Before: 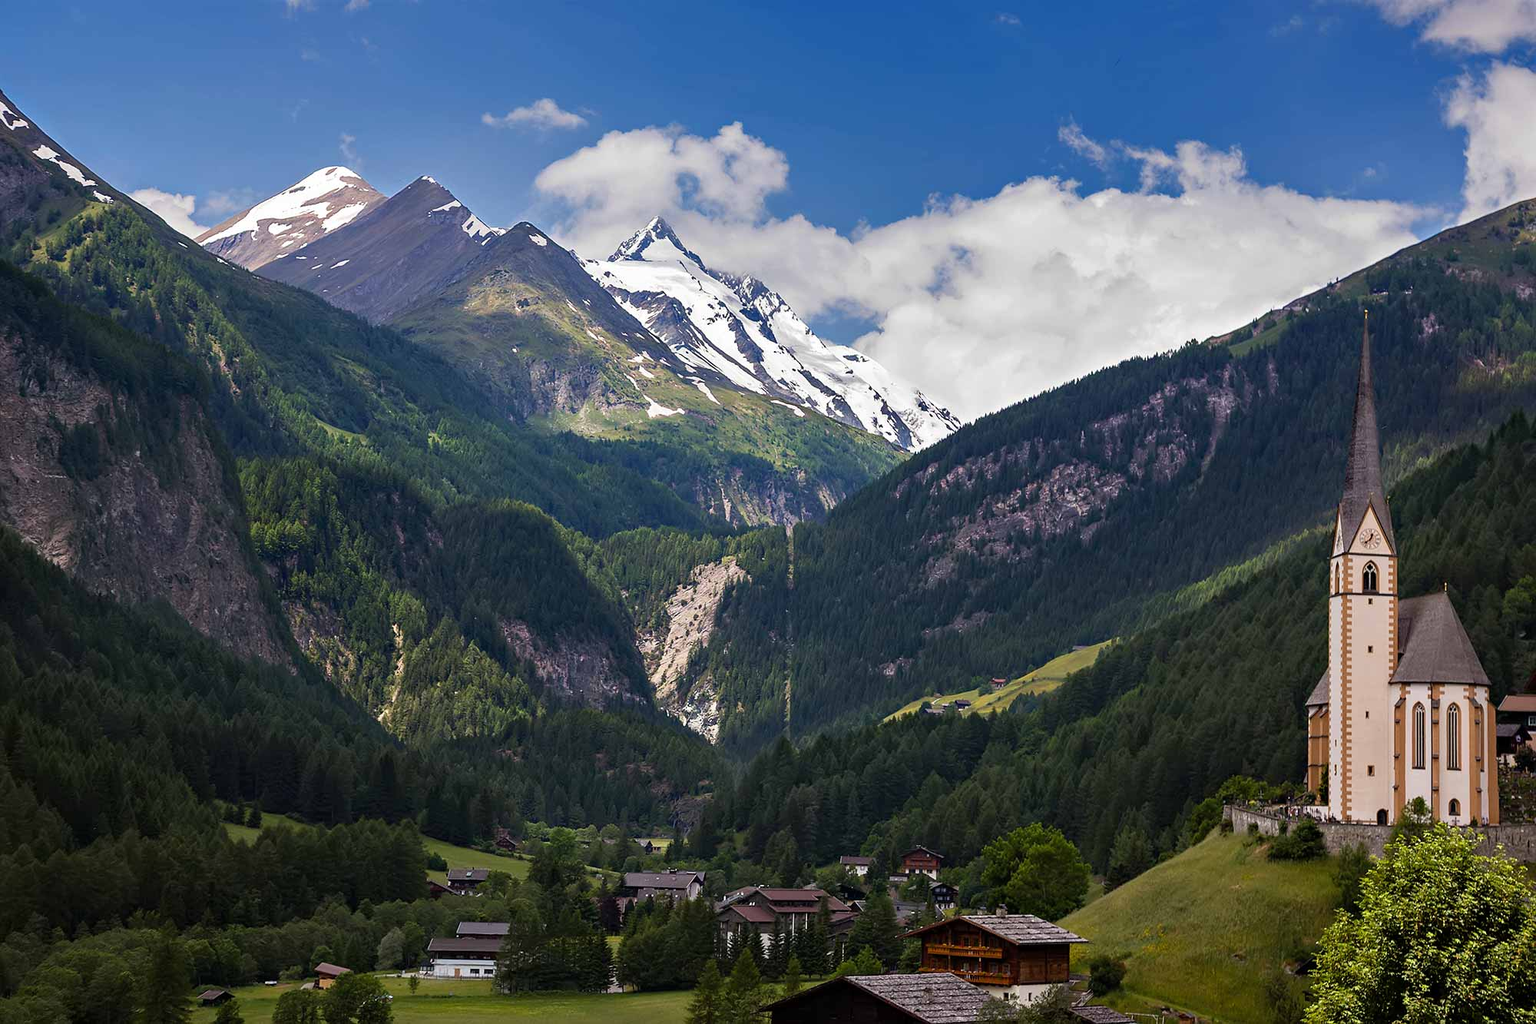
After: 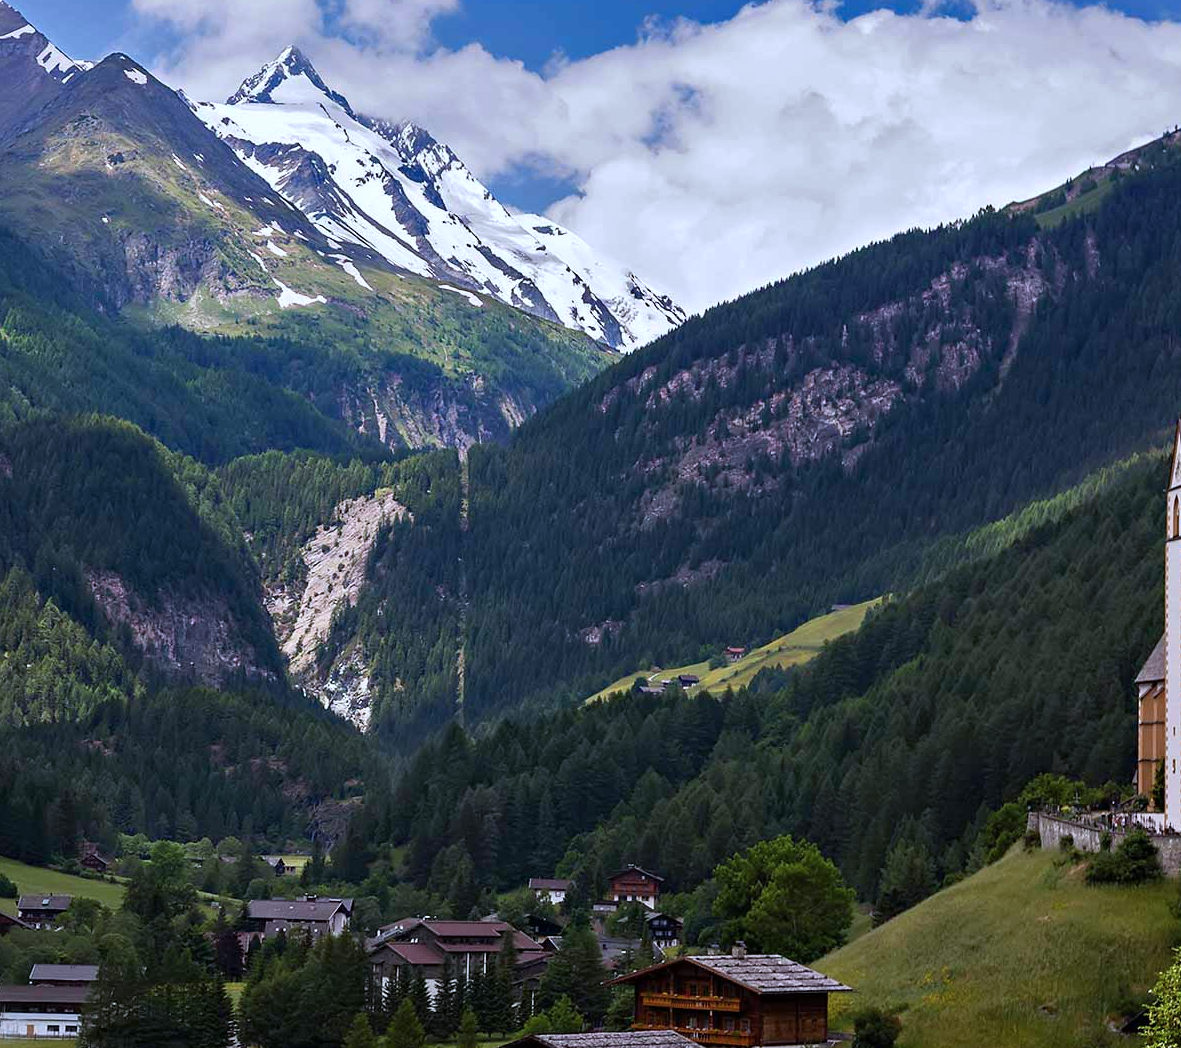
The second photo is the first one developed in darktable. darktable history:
color calibration: illuminant as shot in camera, x 0.37, y 0.382, temperature 4313.32 K
crop and rotate: left 28.256%, top 17.734%, right 12.656%, bottom 3.573%
